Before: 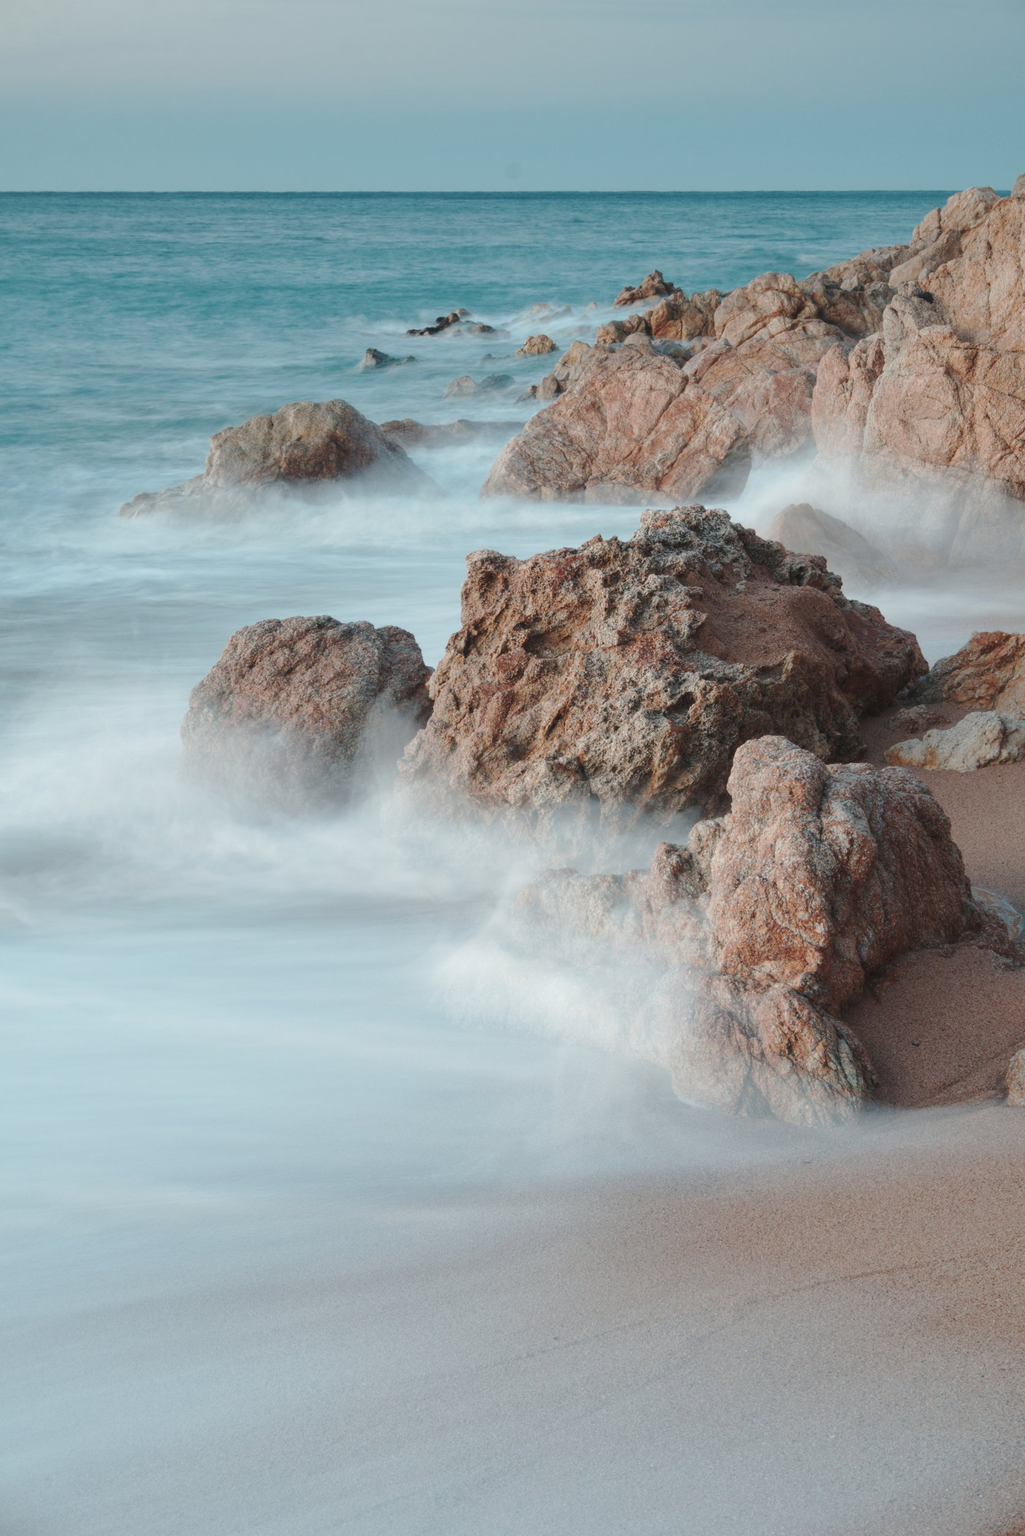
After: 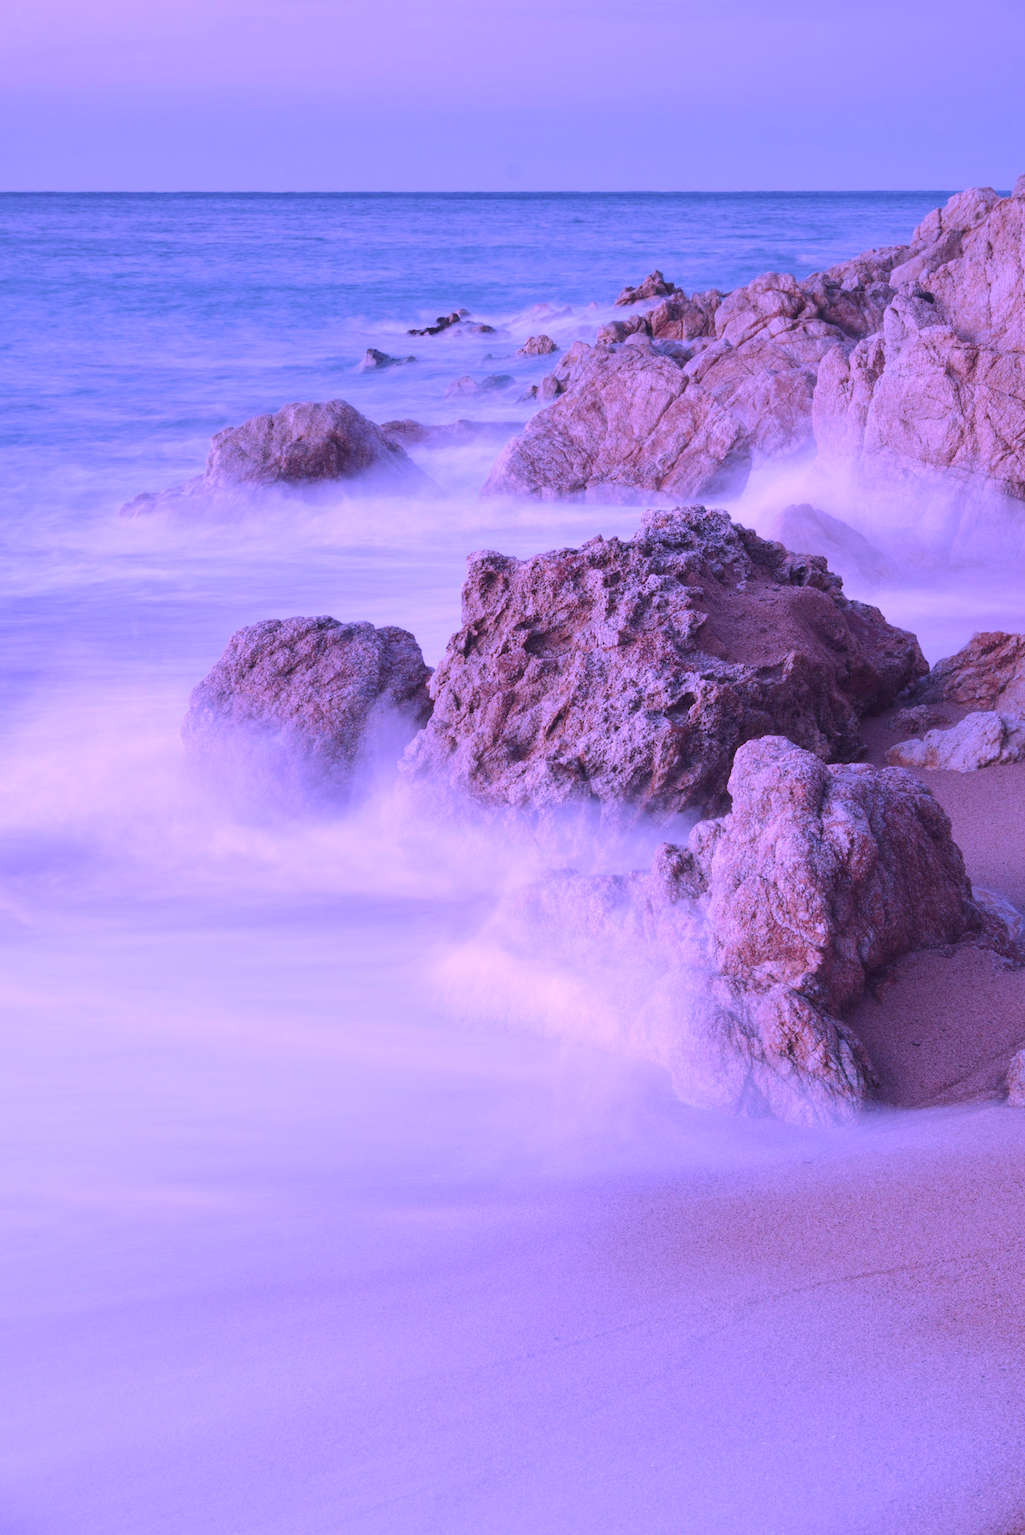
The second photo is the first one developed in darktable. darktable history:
color calibration: gray › normalize channels true, illuminant custom, x 0.38, y 0.481, temperature 4469.51 K, gamut compression 0.01
